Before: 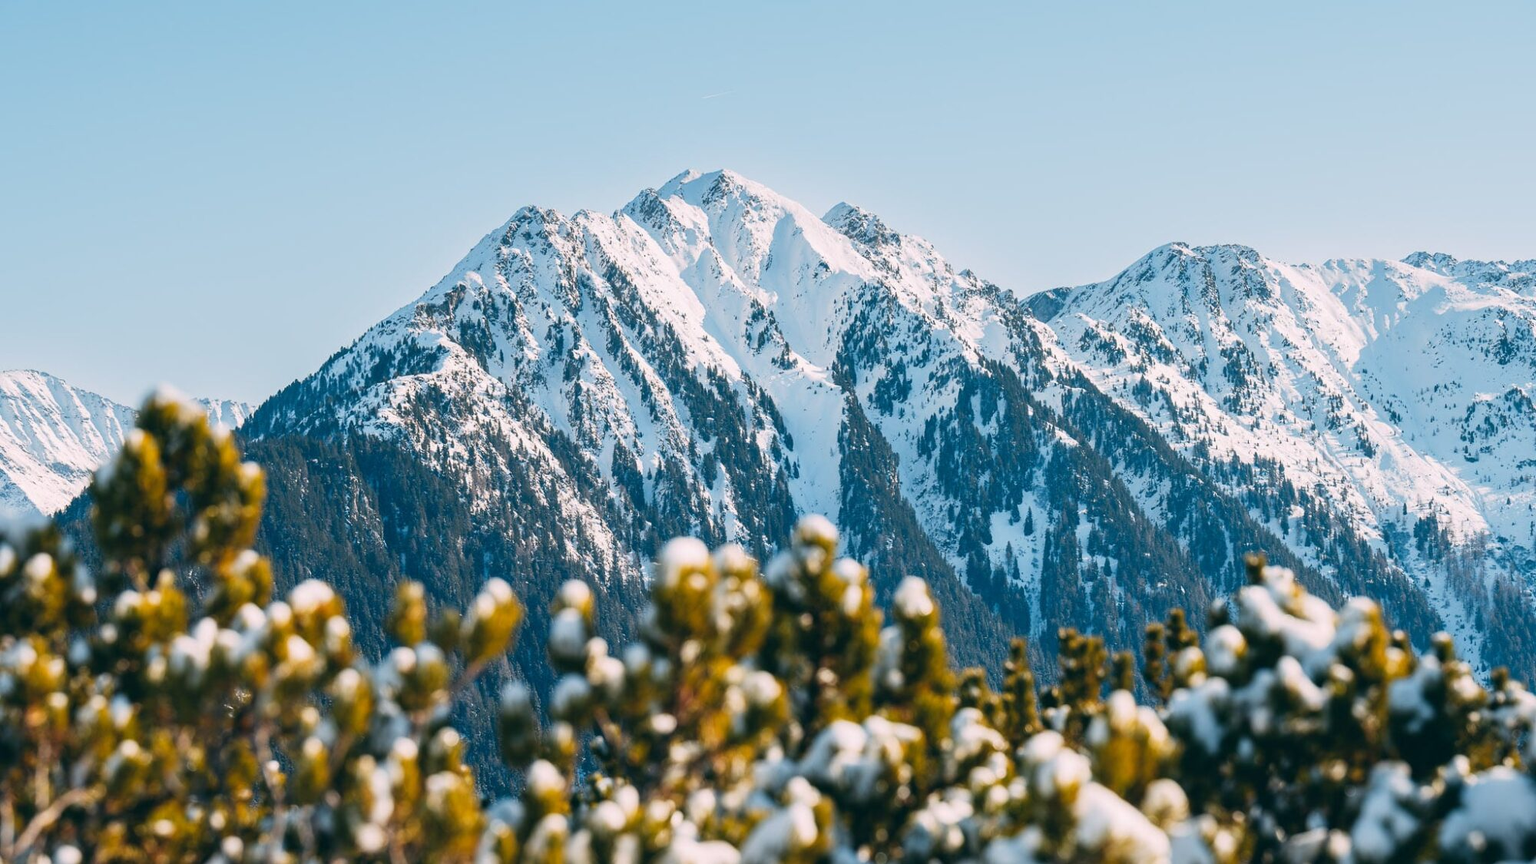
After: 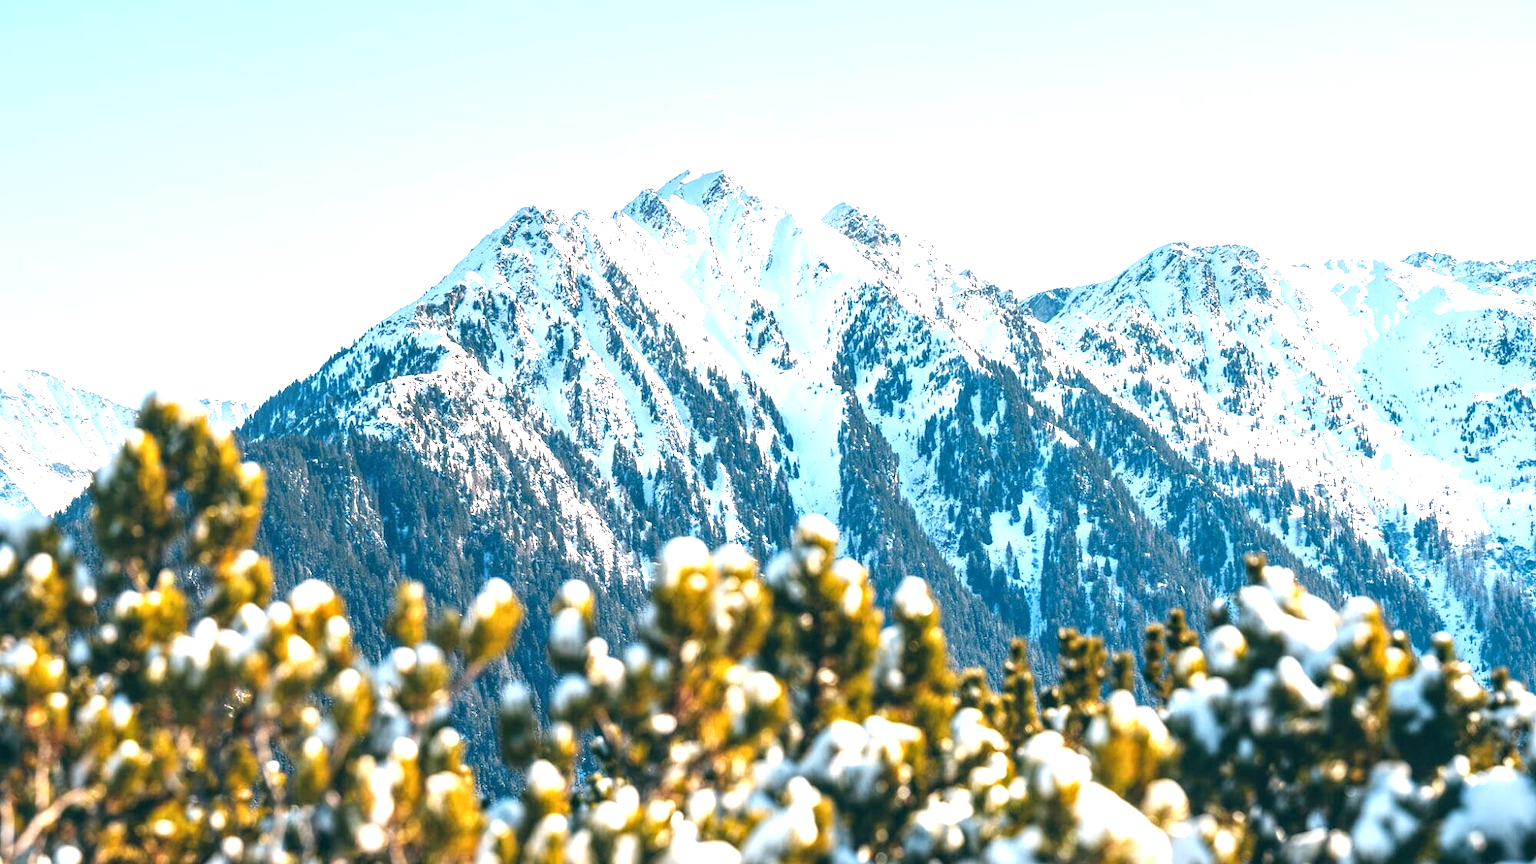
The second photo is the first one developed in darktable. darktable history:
exposure: black level correction 0, exposure 1.1 EV, compensate exposure bias true, compensate highlight preservation false
local contrast: on, module defaults
